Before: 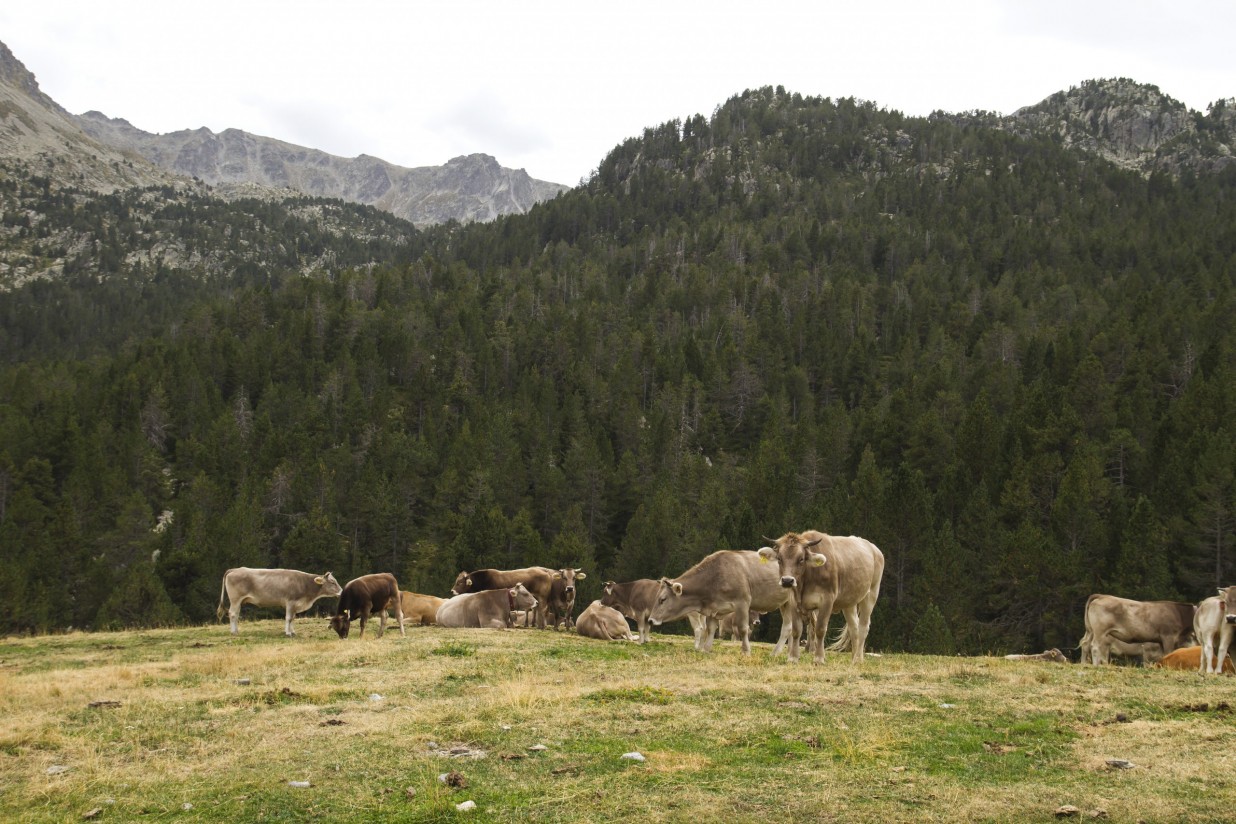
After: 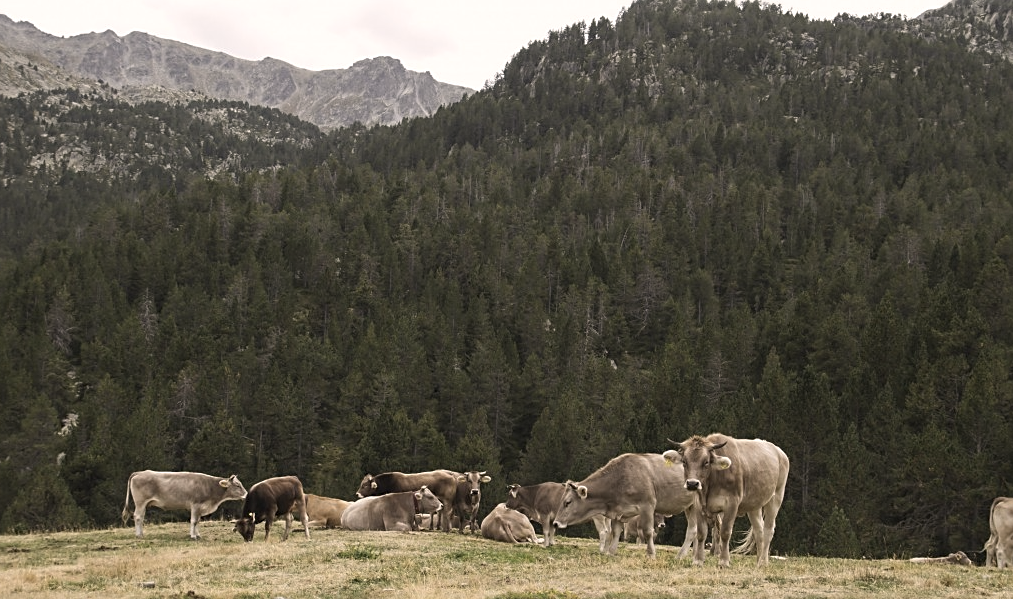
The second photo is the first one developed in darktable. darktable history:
sharpen: on, module defaults
crop: left 7.748%, top 11.776%, right 10.234%, bottom 15.414%
color correction: highlights a* 5.57, highlights b* 5.26, saturation 0.643
